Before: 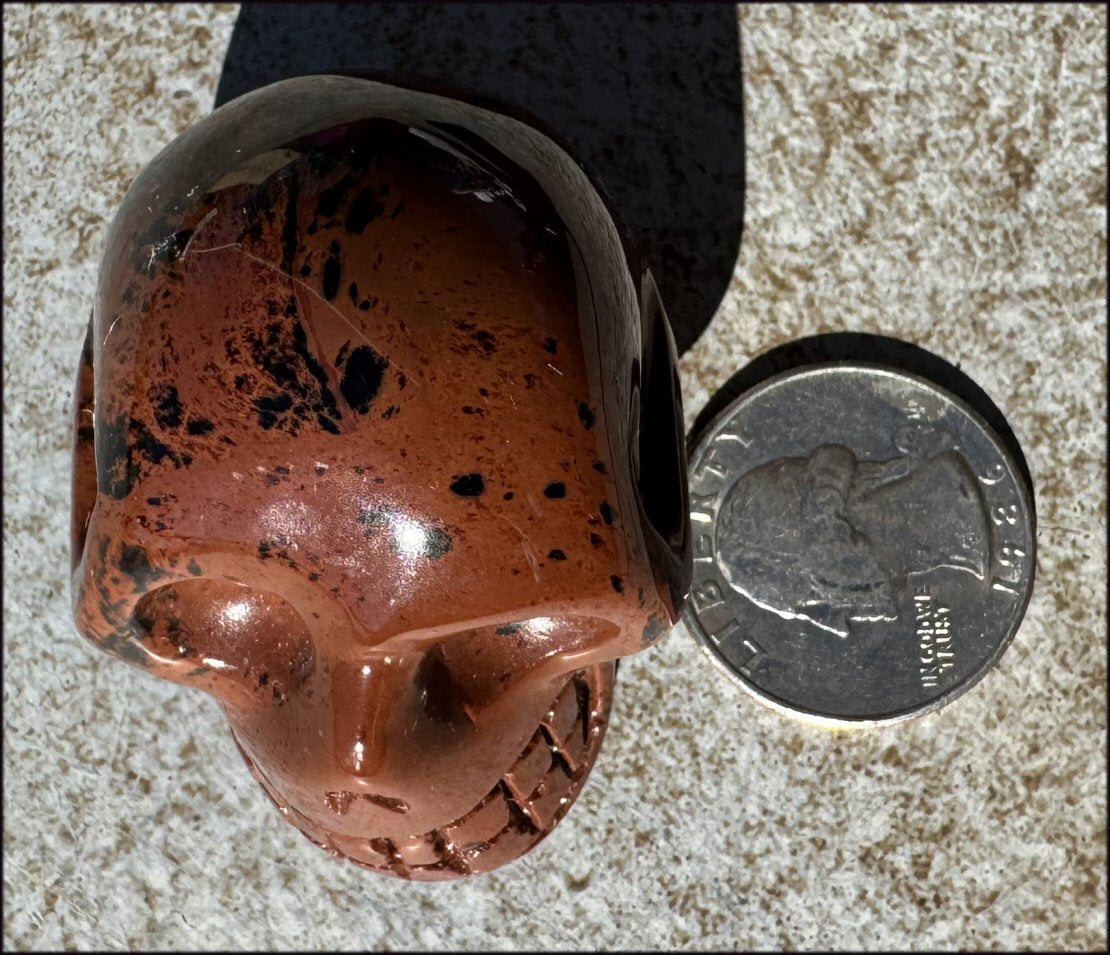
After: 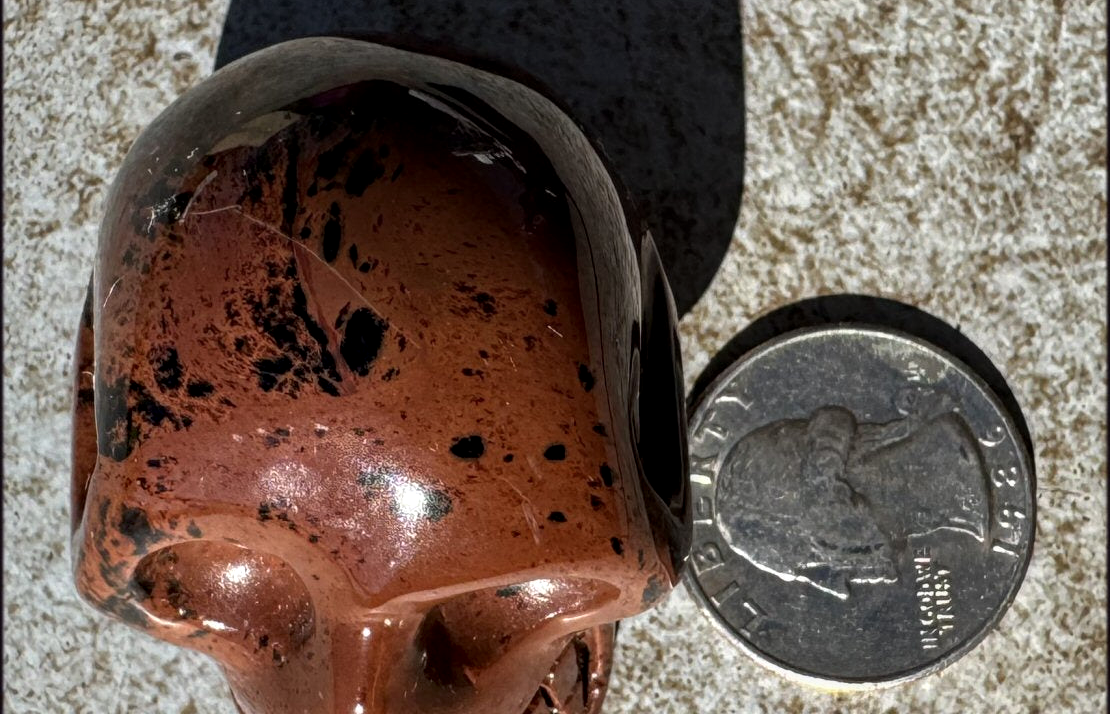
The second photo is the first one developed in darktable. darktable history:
crop: top 3.982%, bottom 21.173%
local contrast: on, module defaults
